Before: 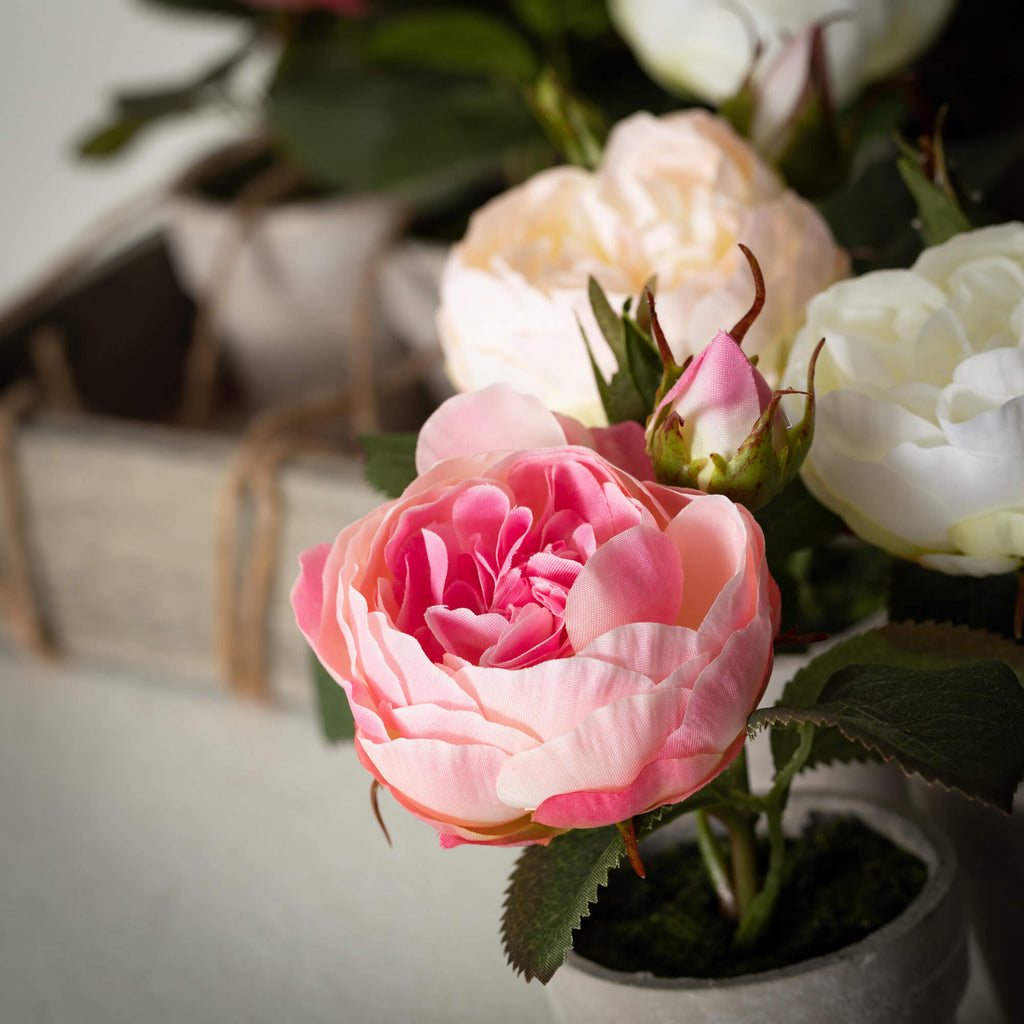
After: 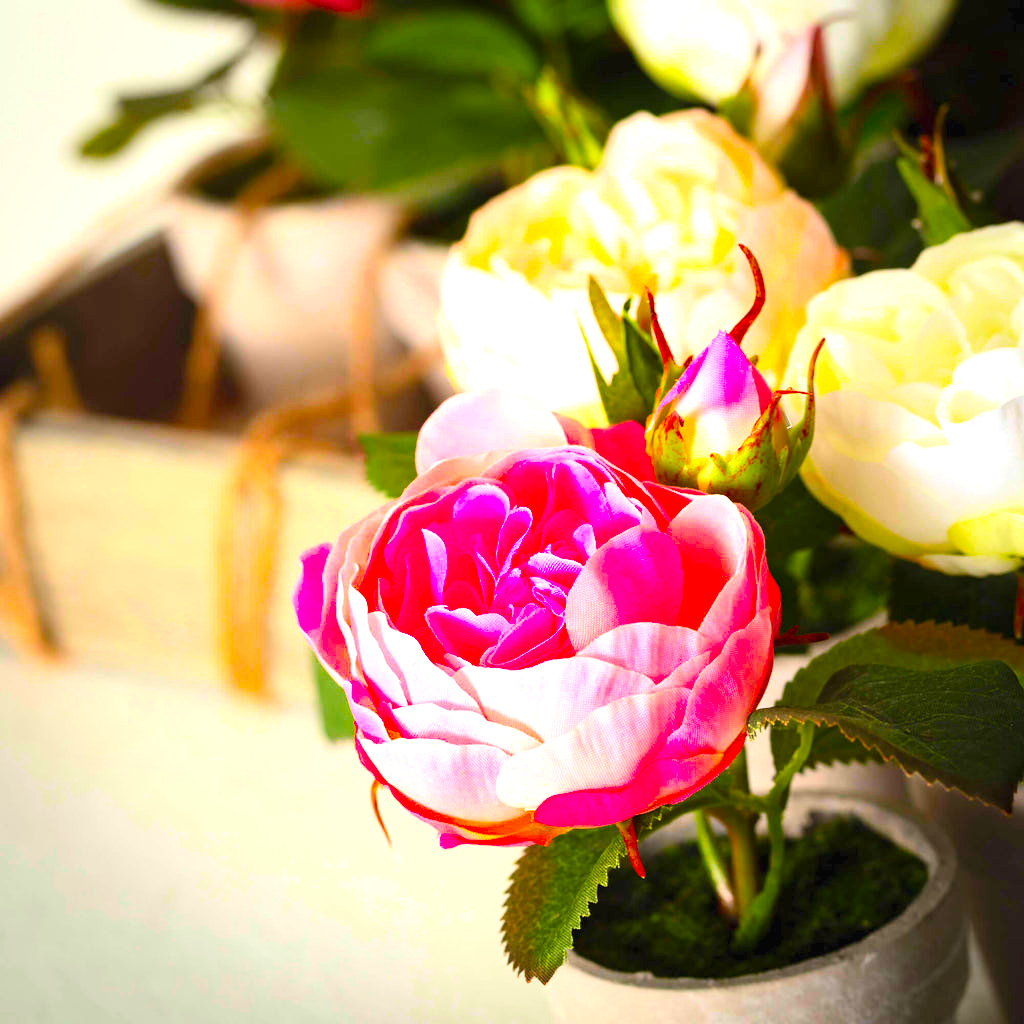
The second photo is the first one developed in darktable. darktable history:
contrast brightness saturation: contrast 0.2, brightness 0.2, saturation 0.8
color balance rgb: perceptual saturation grading › global saturation 30%, global vibrance 20%
exposure: black level correction 0, exposure 1.125 EV, compensate exposure bias true, compensate highlight preservation false
